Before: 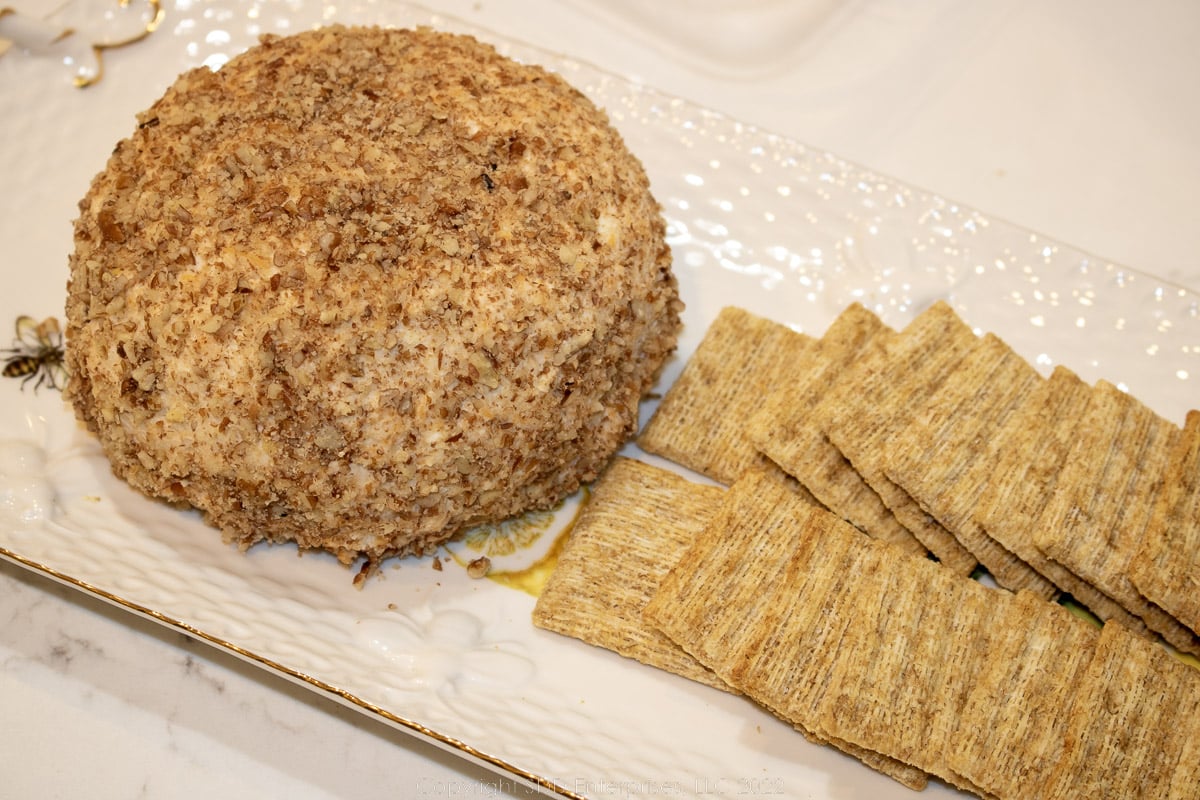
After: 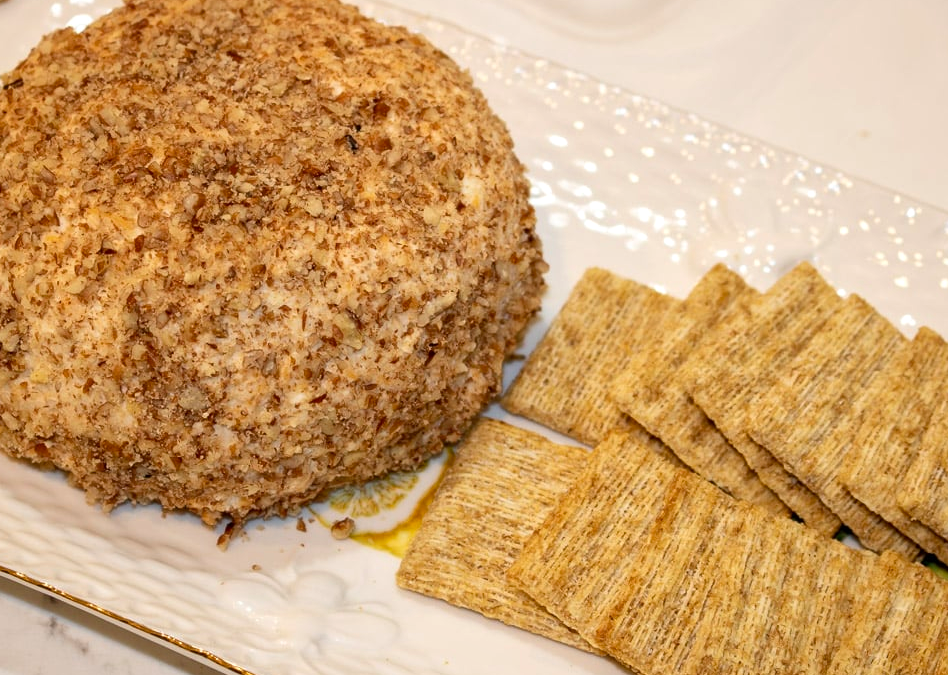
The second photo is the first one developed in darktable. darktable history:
local contrast: mode bilateral grid, contrast 19, coarseness 49, detail 121%, midtone range 0.2
crop: left 11.397%, top 4.883%, right 9.561%, bottom 10.267%
